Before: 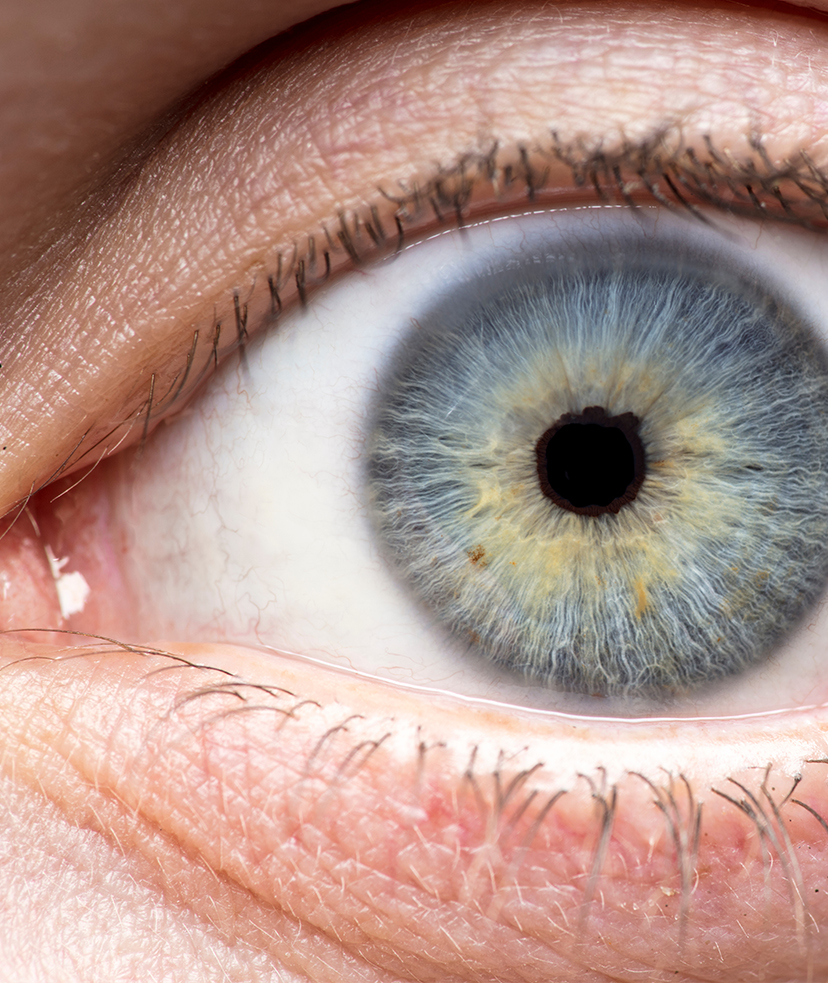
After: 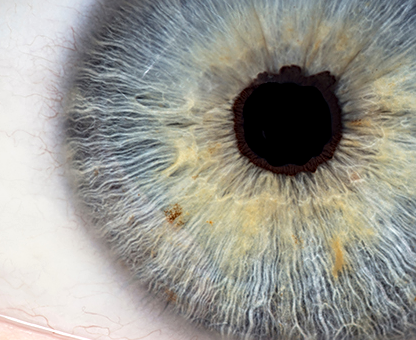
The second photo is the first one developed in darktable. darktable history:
local contrast: highlights 100%, shadows 100%, detail 120%, midtone range 0.2
sharpen: on, module defaults
crop: left 36.607%, top 34.735%, right 13.146%, bottom 30.611%
